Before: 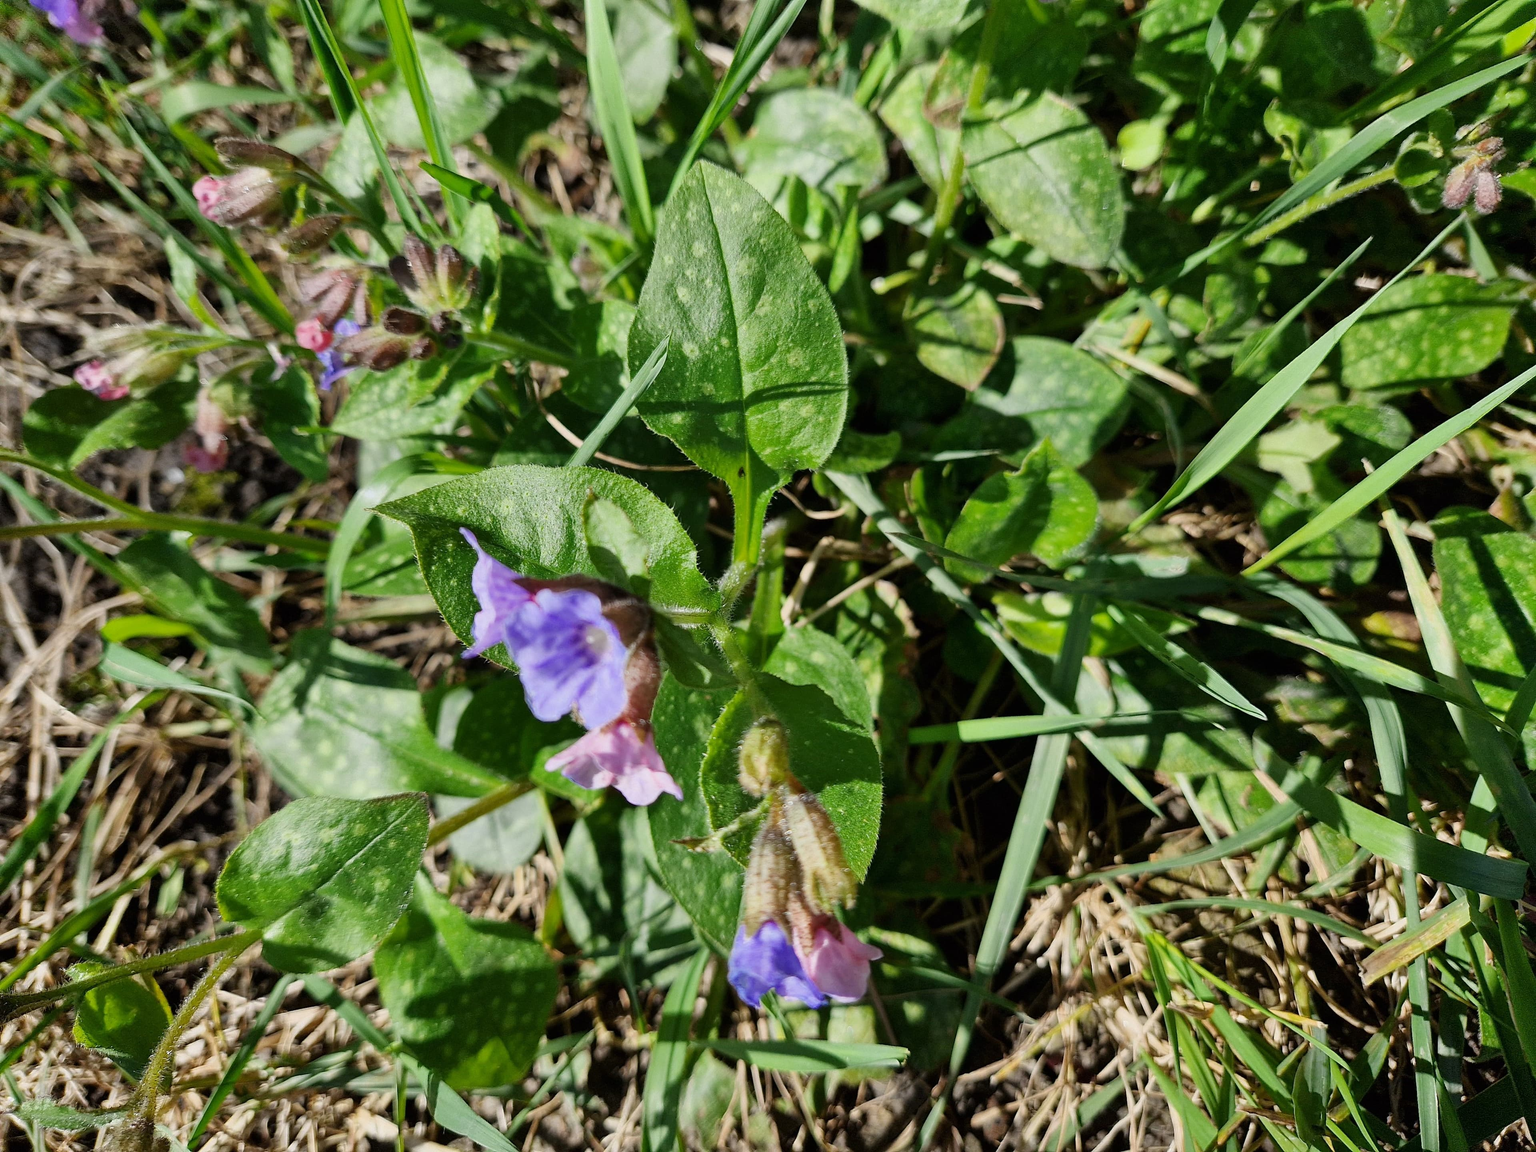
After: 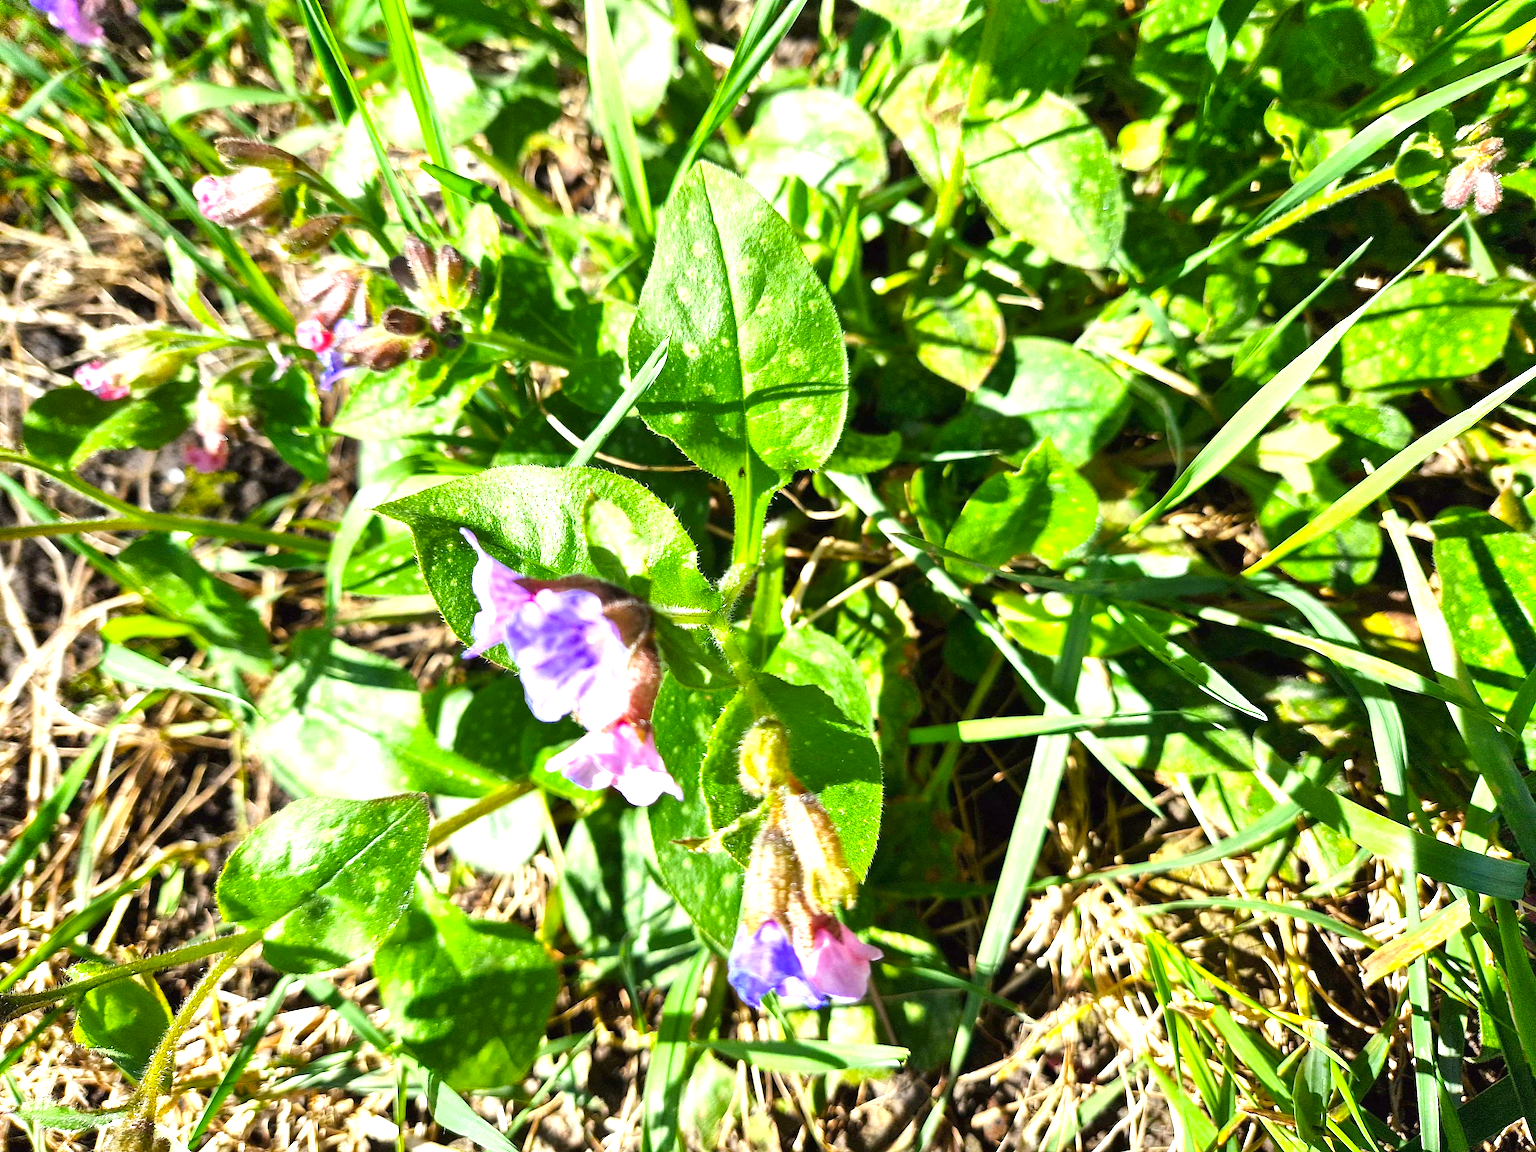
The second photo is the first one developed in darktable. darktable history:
color balance rgb: perceptual saturation grading › global saturation 20%, global vibrance 20%
exposure: black level correction 0, exposure 1.5 EV, compensate exposure bias true, compensate highlight preservation false
